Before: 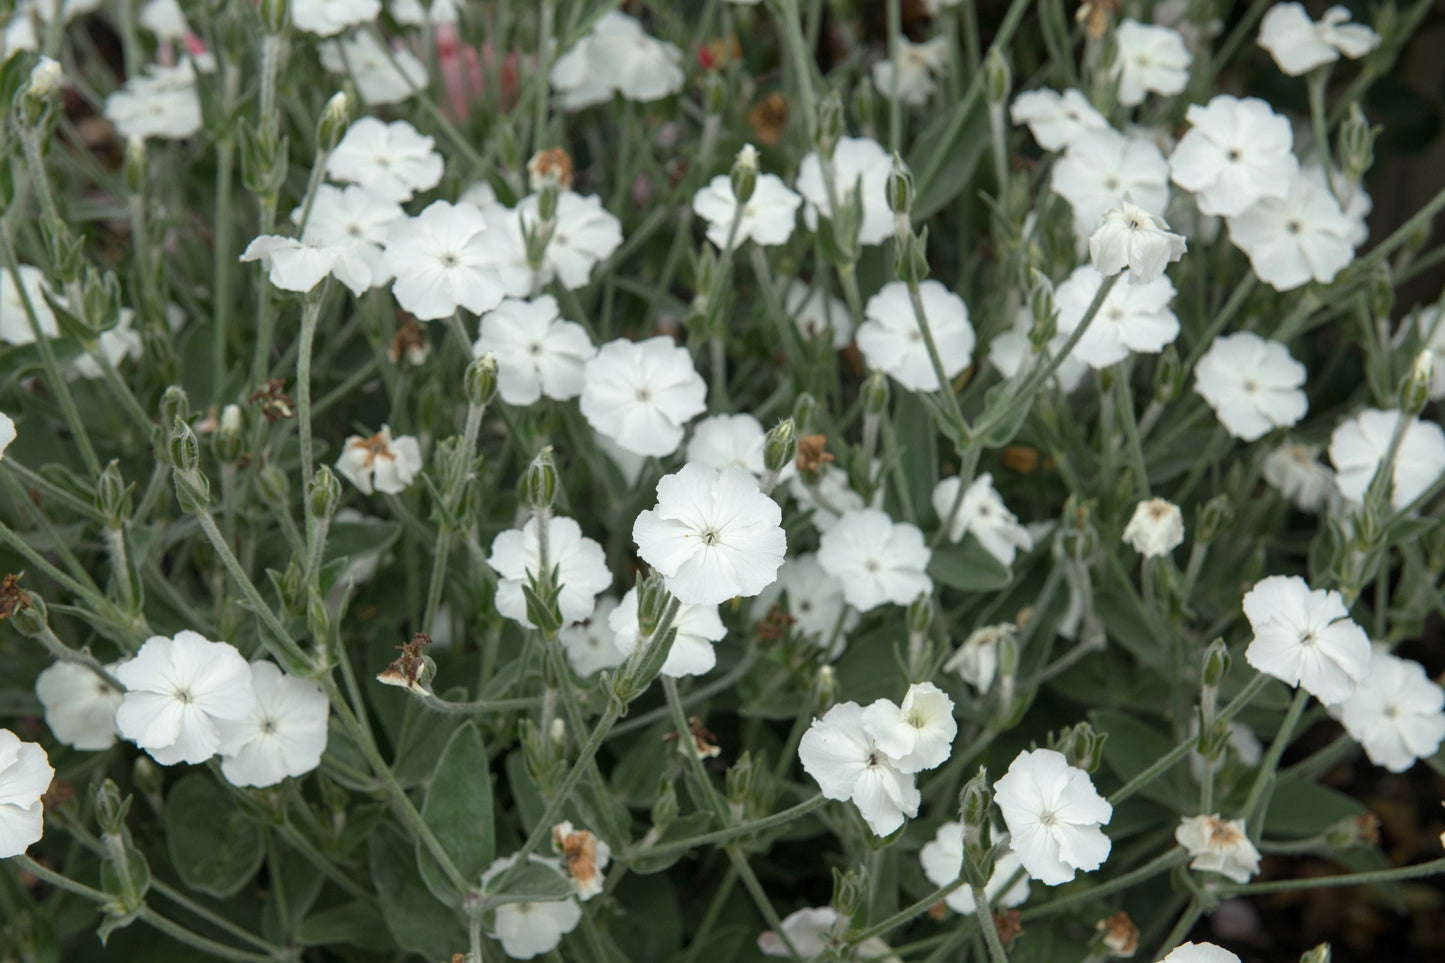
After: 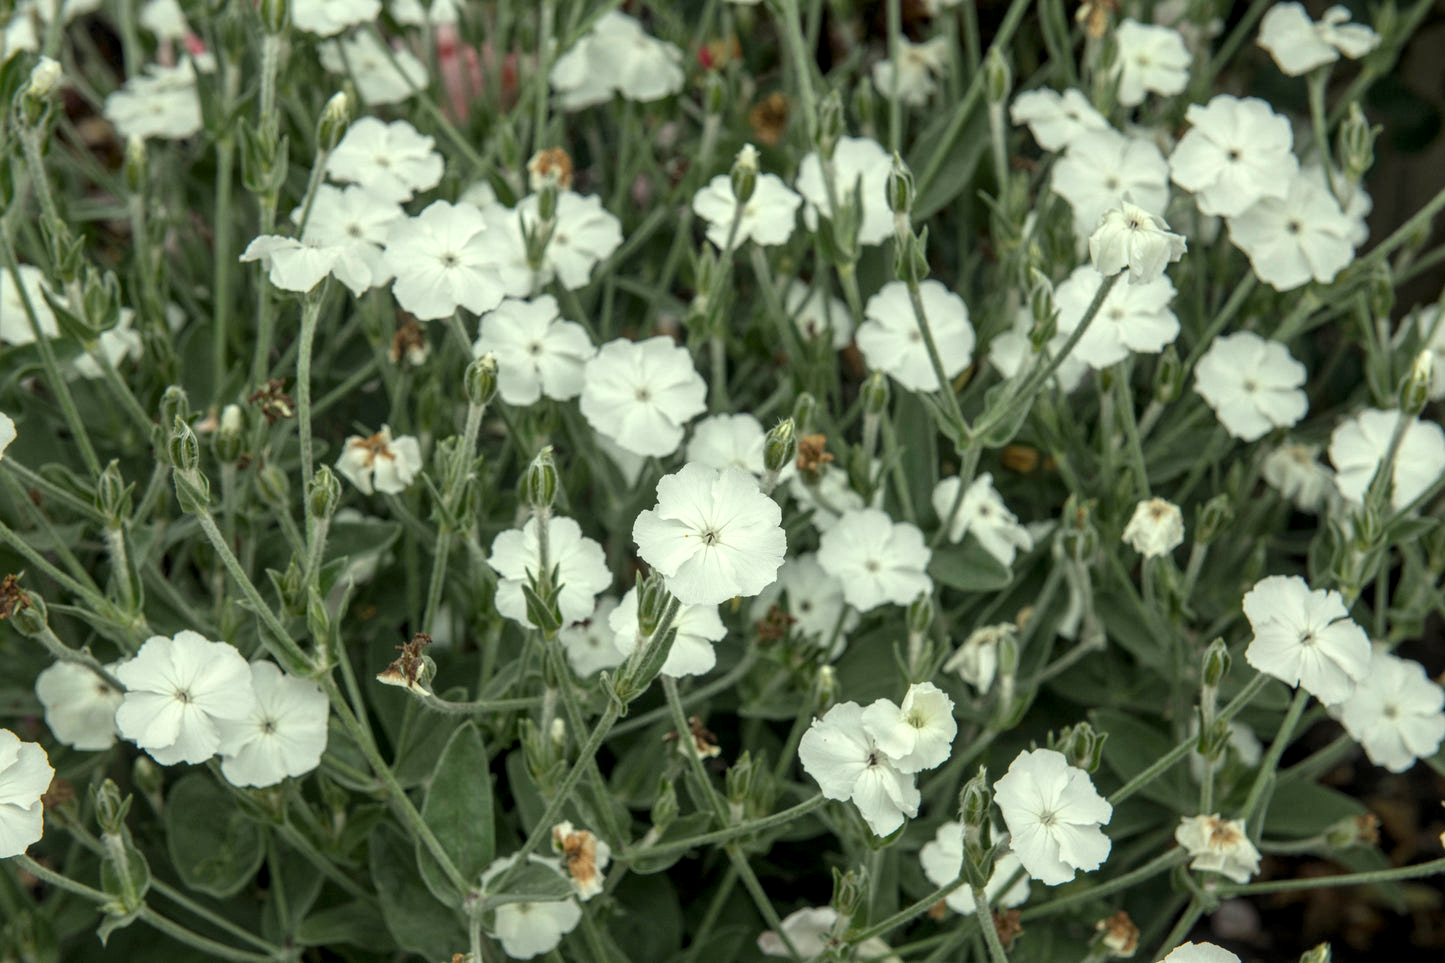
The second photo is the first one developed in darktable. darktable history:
local contrast: highlights 63%, detail 143%, midtone range 0.427
color correction: highlights a* -5.65, highlights b* 11.28
